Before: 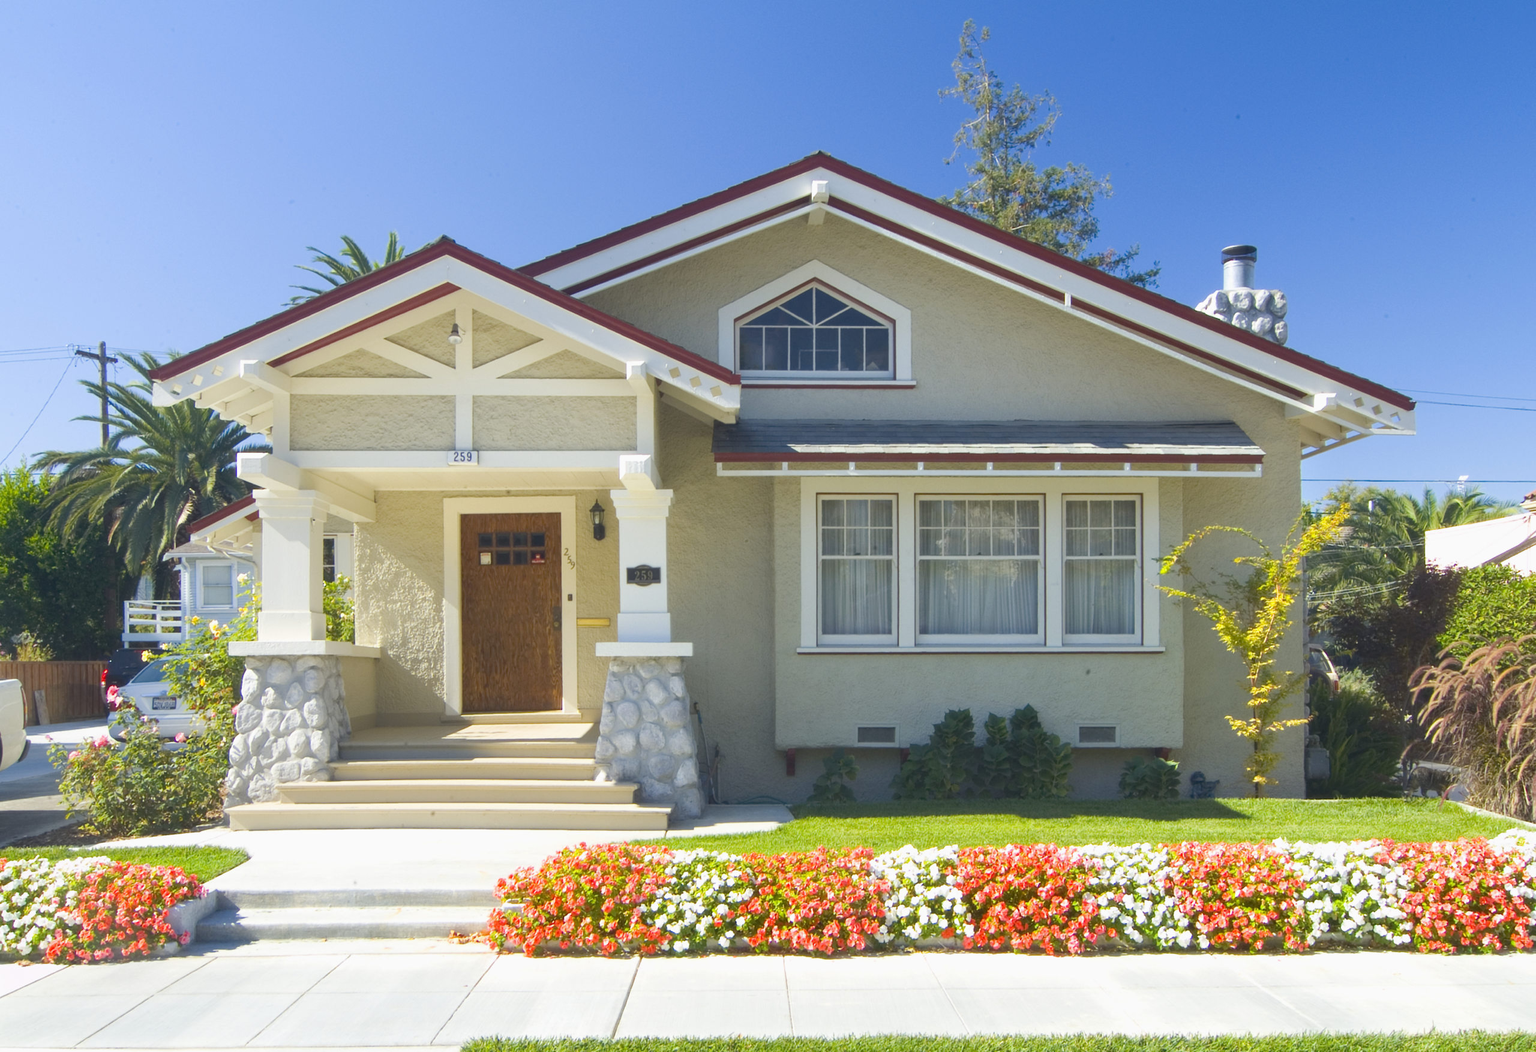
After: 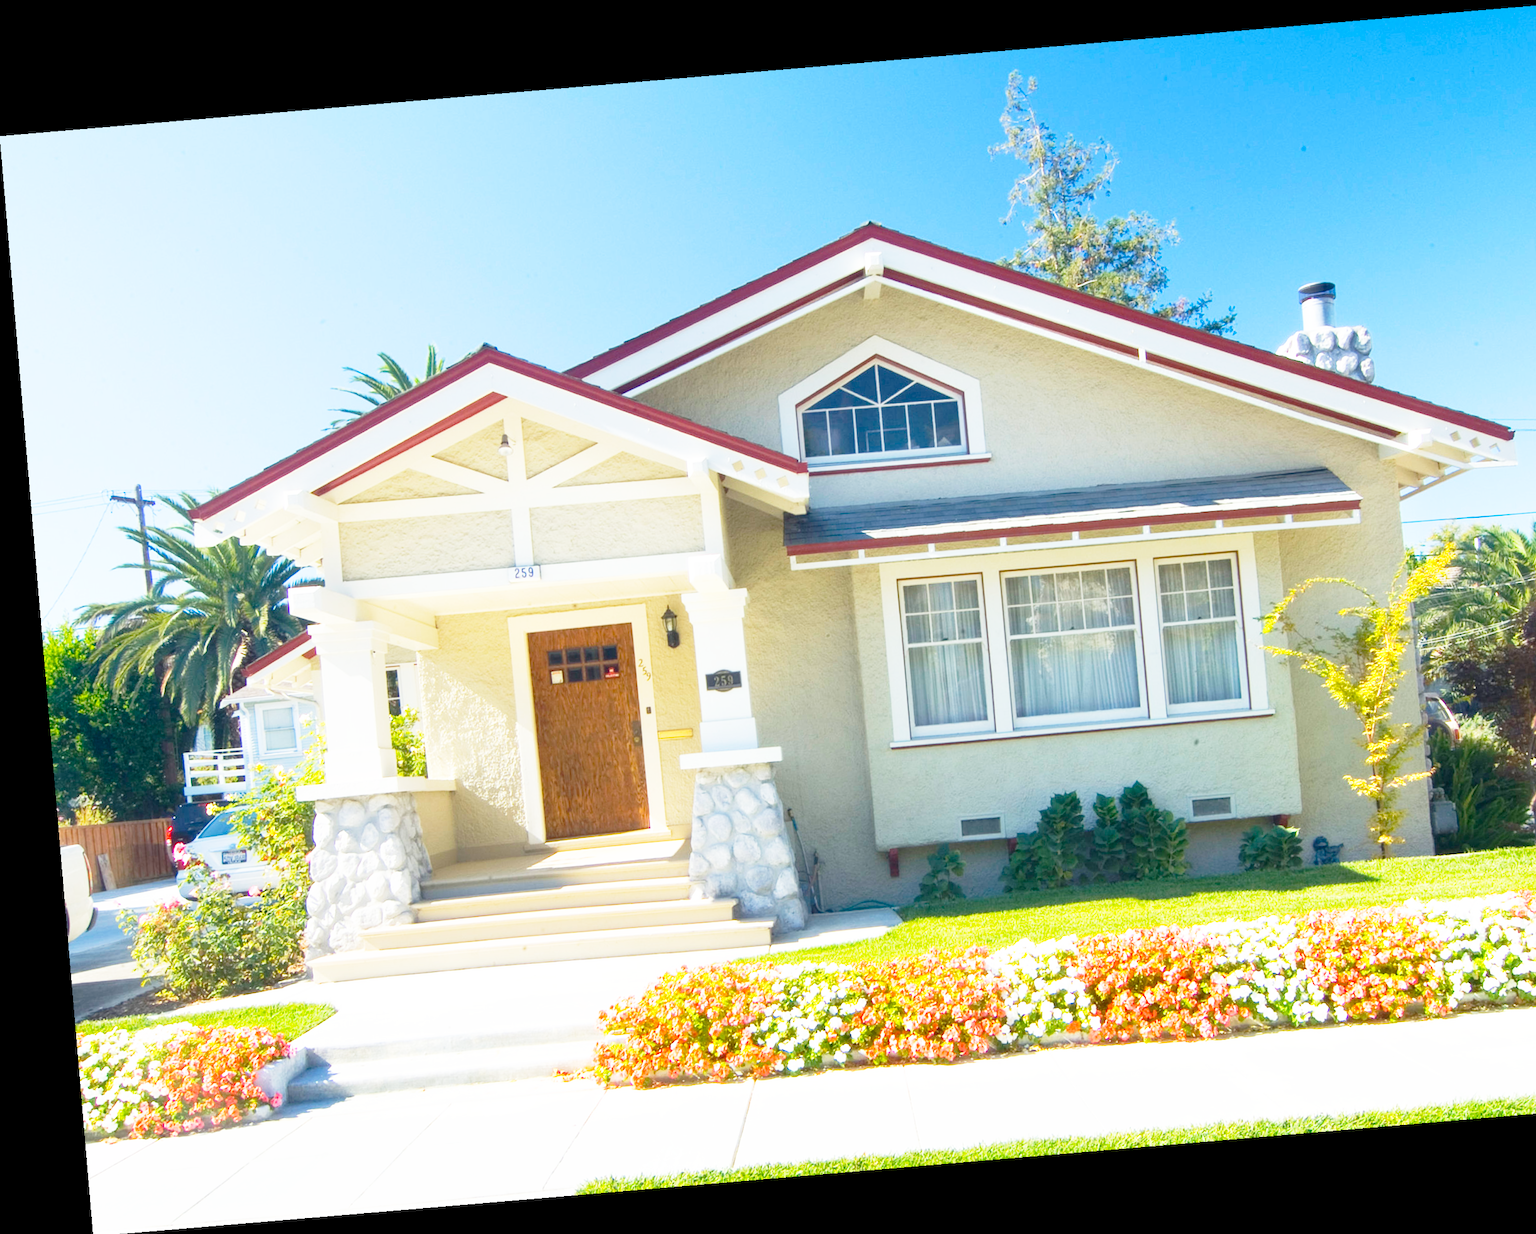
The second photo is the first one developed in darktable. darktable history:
crop: right 9.509%, bottom 0.031%
rotate and perspective: rotation -4.86°, automatic cropping off
base curve: curves: ch0 [(0, 0) (0.012, 0.01) (0.073, 0.168) (0.31, 0.711) (0.645, 0.957) (1, 1)], preserve colors none
